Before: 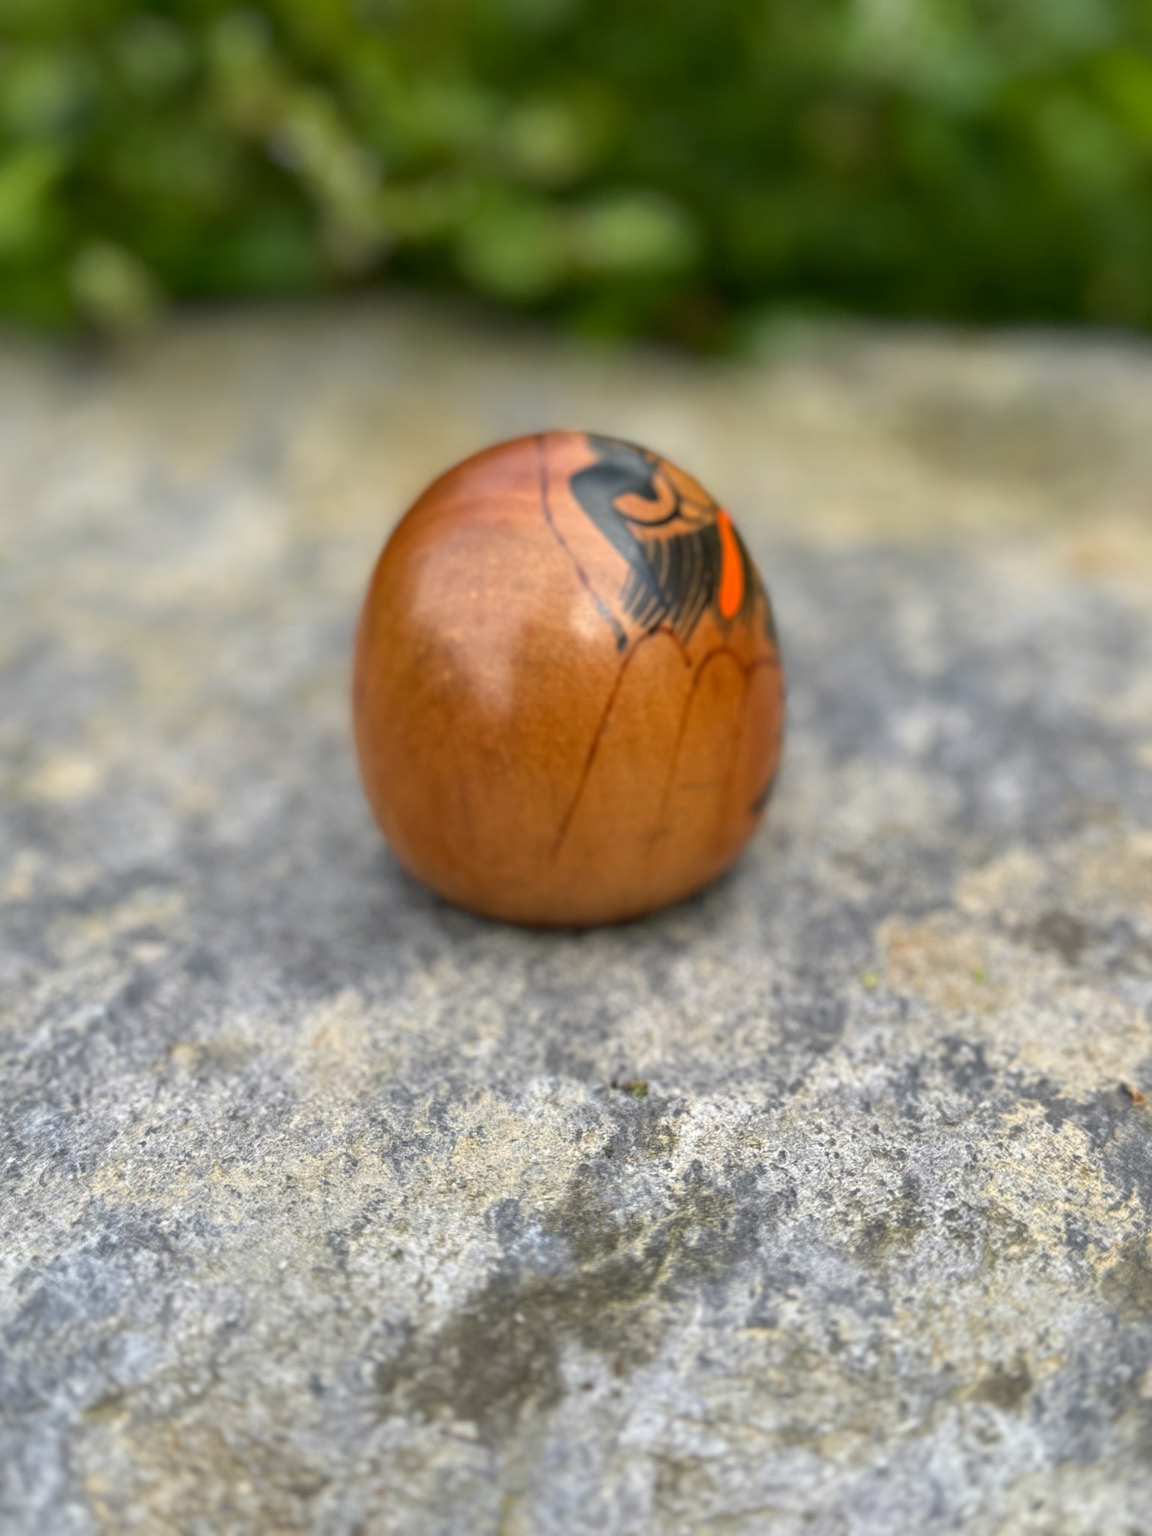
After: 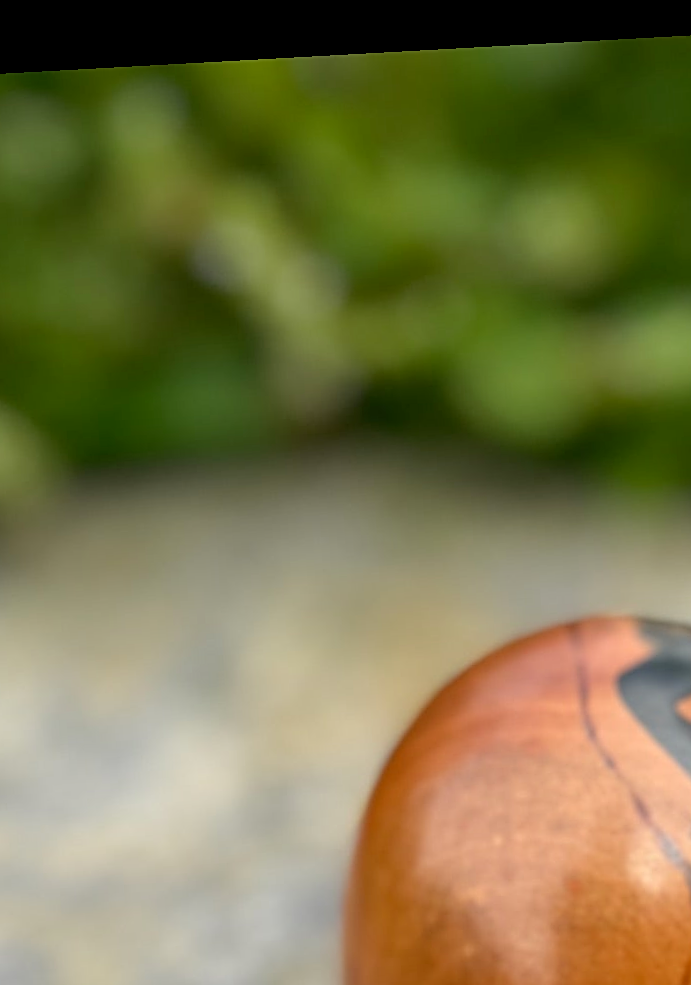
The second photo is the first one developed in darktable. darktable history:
sharpen: on, module defaults
crop and rotate: left 10.817%, top 0.062%, right 47.194%, bottom 53.626%
rotate and perspective: rotation -3.18°, automatic cropping off
levels: levels [0, 0.478, 1]
color zones: curves: ch0 [(0, 0.5) (0.143, 0.5) (0.286, 0.5) (0.429, 0.5) (0.62, 0.489) (0.714, 0.445) (0.844, 0.496) (1, 0.5)]; ch1 [(0, 0.5) (0.143, 0.5) (0.286, 0.5) (0.429, 0.5) (0.571, 0.5) (0.714, 0.523) (0.857, 0.5) (1, 0.5)]
